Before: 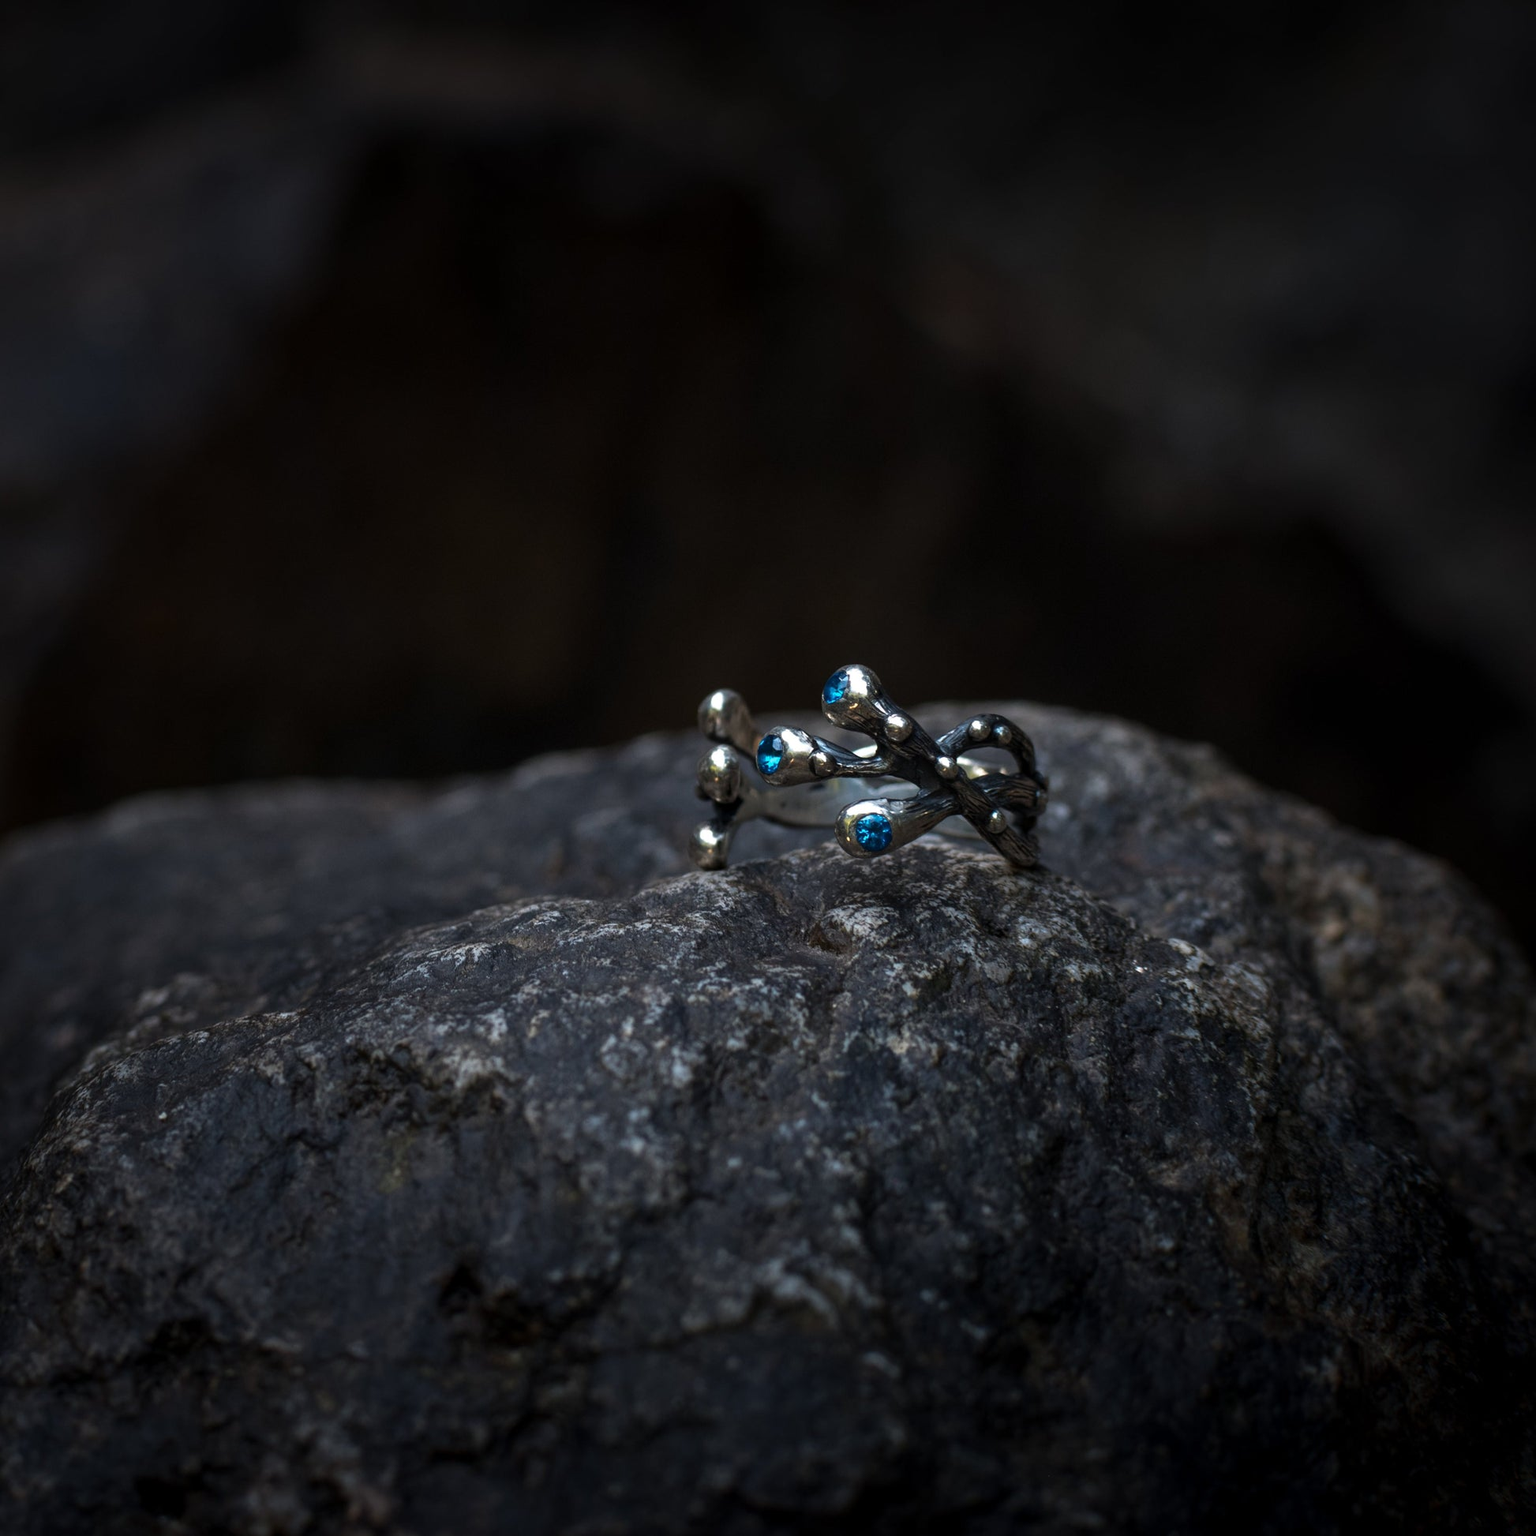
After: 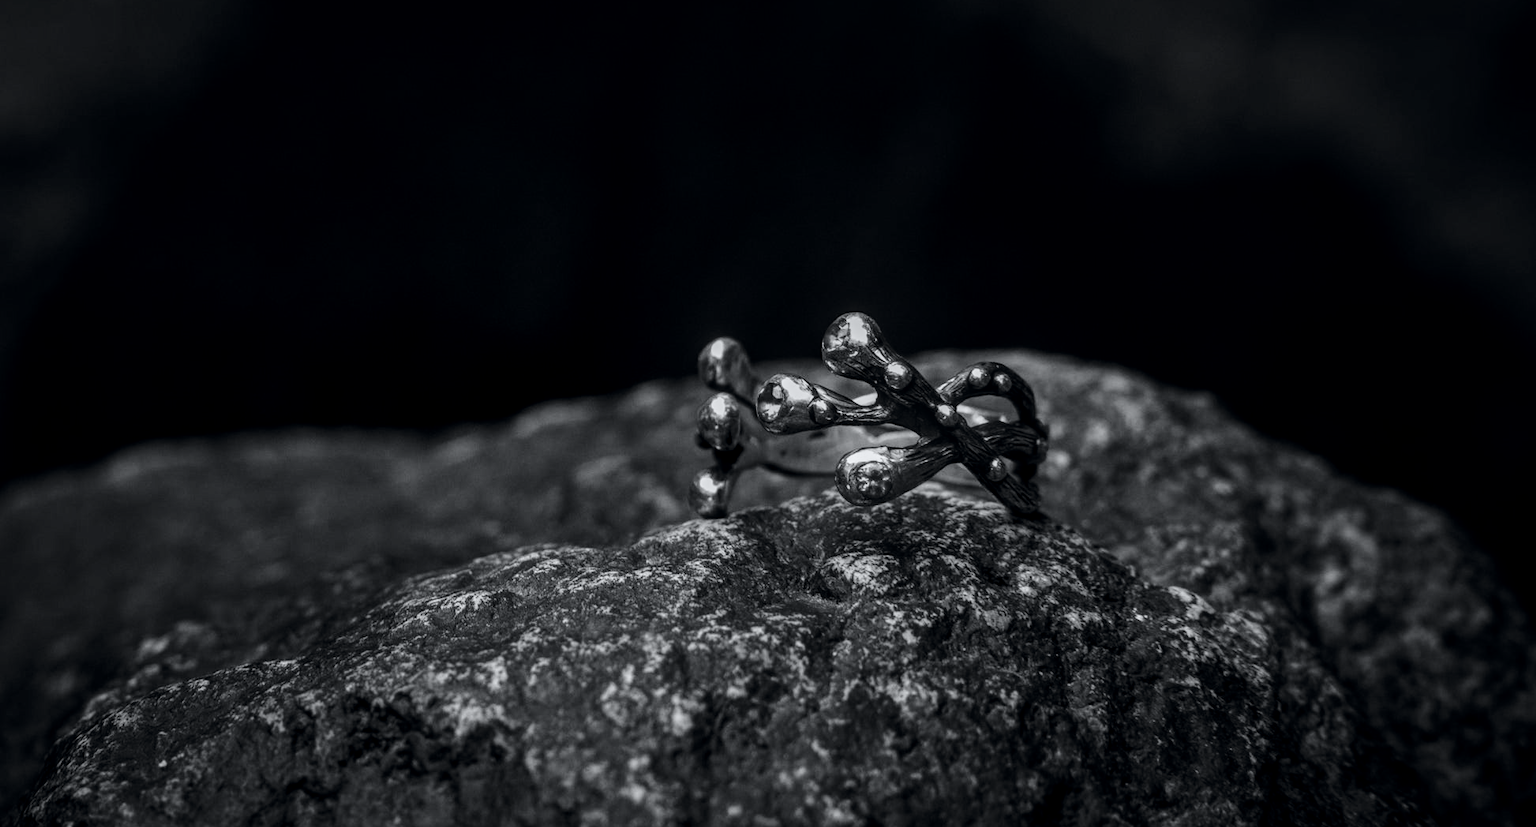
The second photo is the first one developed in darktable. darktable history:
color calibration: output gray [0.31, 0.36, 0.33, 0], gray › normalize channels true, illuminant custom, x 0.263, y 0.52, temperature 7031.81 K, gamut compression 0.013
contrast brightness saturation: contrast 0.058, brightness -0.013, saturation -0.216
local contrast: highlights 3%, shadows 5%, detail 133%
crop and rotate: top 22.955%, bottom 23.127%
color balance rgb: global offset › luminance 0.223%, perceptual saturation grading › global saturation 31.044%, global vibrance 10.911%
tone curve: curves: ch0 [(0, 0) (0.049, 0.01) (0.154, 0.081) (0.491, 0.519) (0.748, 0.765) (1, 0.919)]; ch1 [(0, 0) (0.172, 0.123) (0.317, 0.272) (0.391, 0.424) (0.499, 0.497) (0.531, 0.541) (0.615, 0.608) (0.741, 0.783) (1, 1)]; ch2 [(0, 0) (0.411, 0.424) (0.483, 0.478) (0.546, 0.532) (0.652, 0.633) (1, 1)], color space Lab, independent channels, preserve colors none
